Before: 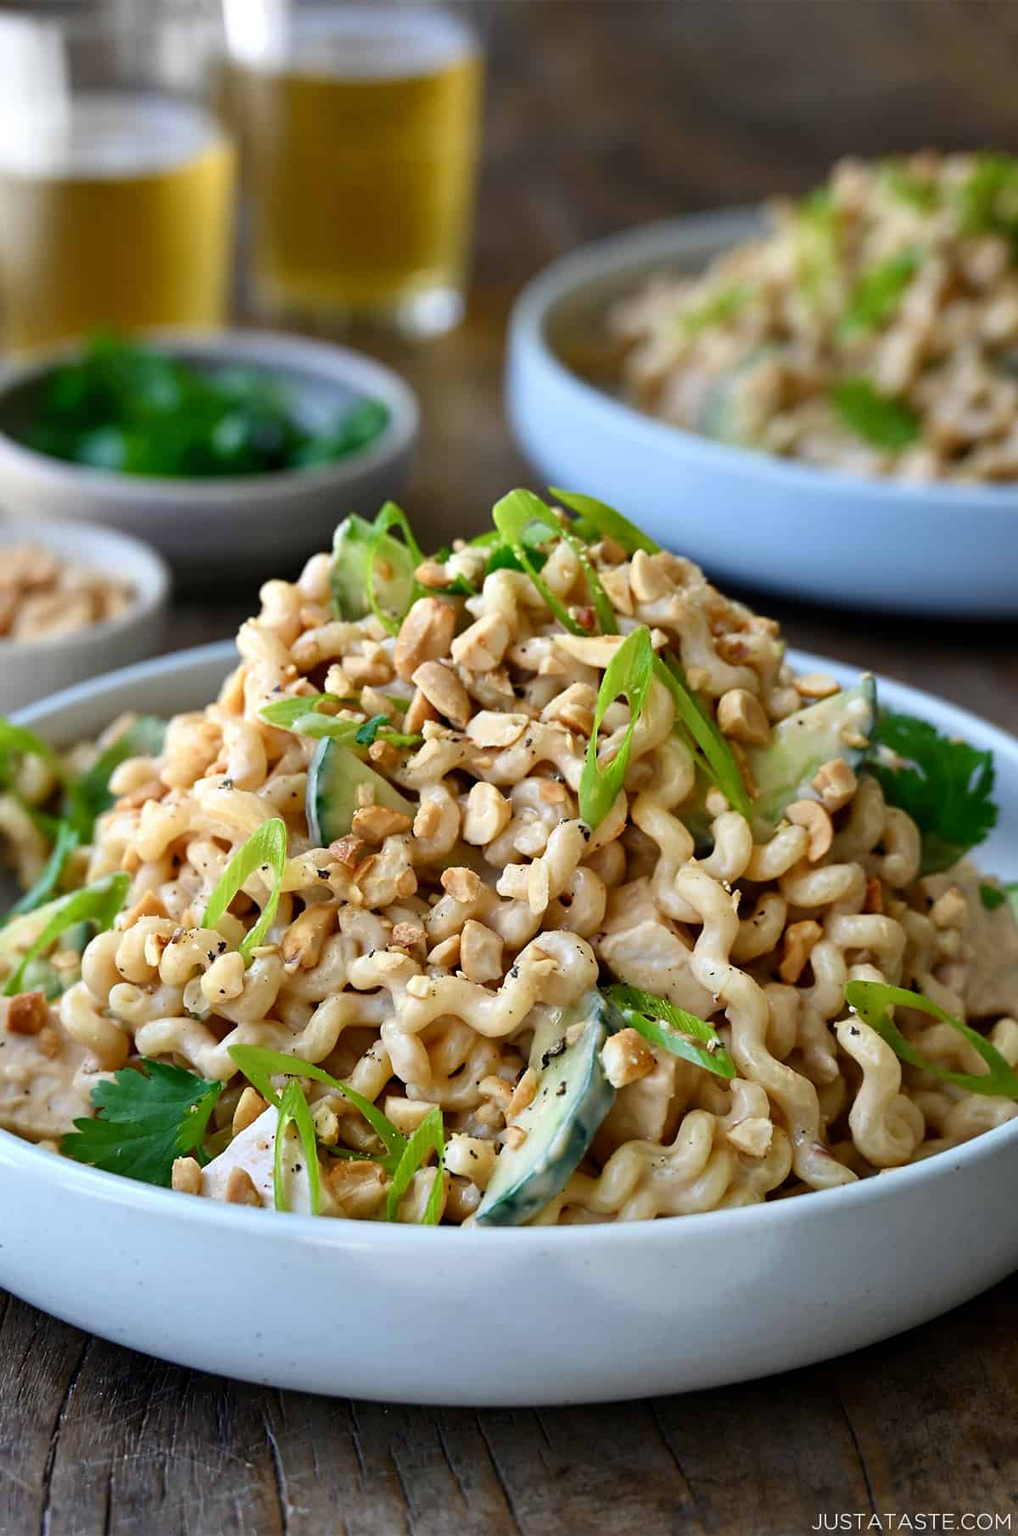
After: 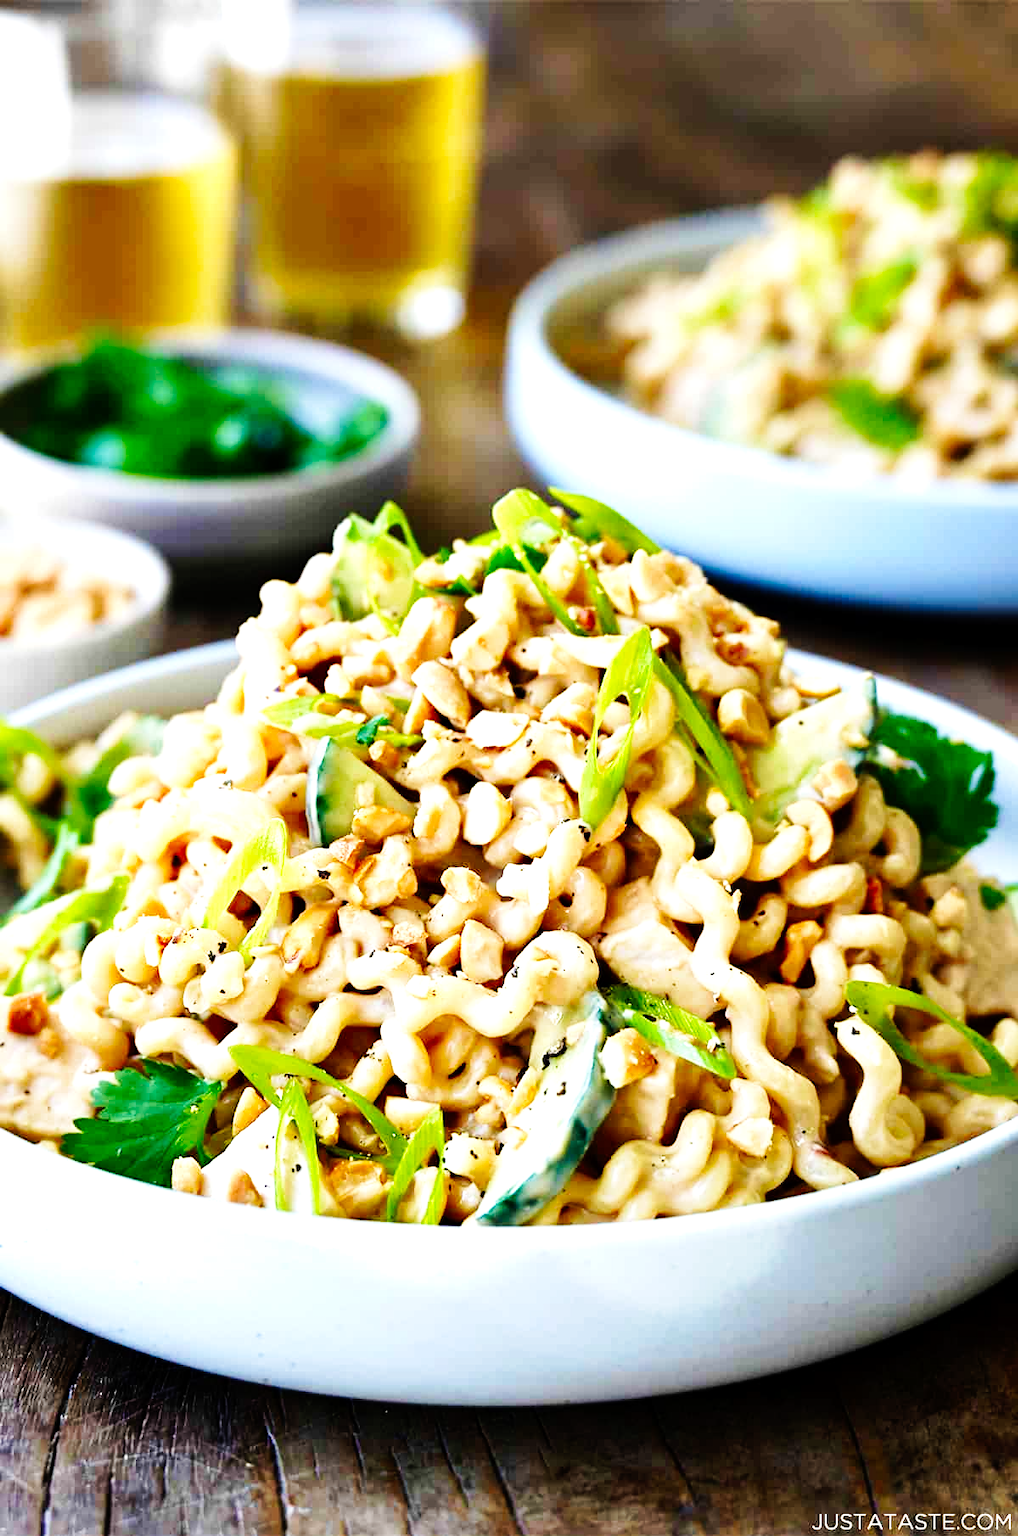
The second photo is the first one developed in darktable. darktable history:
tone curve: curves: ch0 [(0, 0) (0.153, 0.056) (1, 1)], preserve colors none
exposure: black level correction 0.001, exposure 1.049 EV, compensate highlight preservation false
base curve: curves: ch0 [(0, 0) (0.032, 0.025) (0.121, 0.166) (0.206, 0.329) (0.605, 0.79) (1, 1)], preserve colors none
velvia: on, module defaults
